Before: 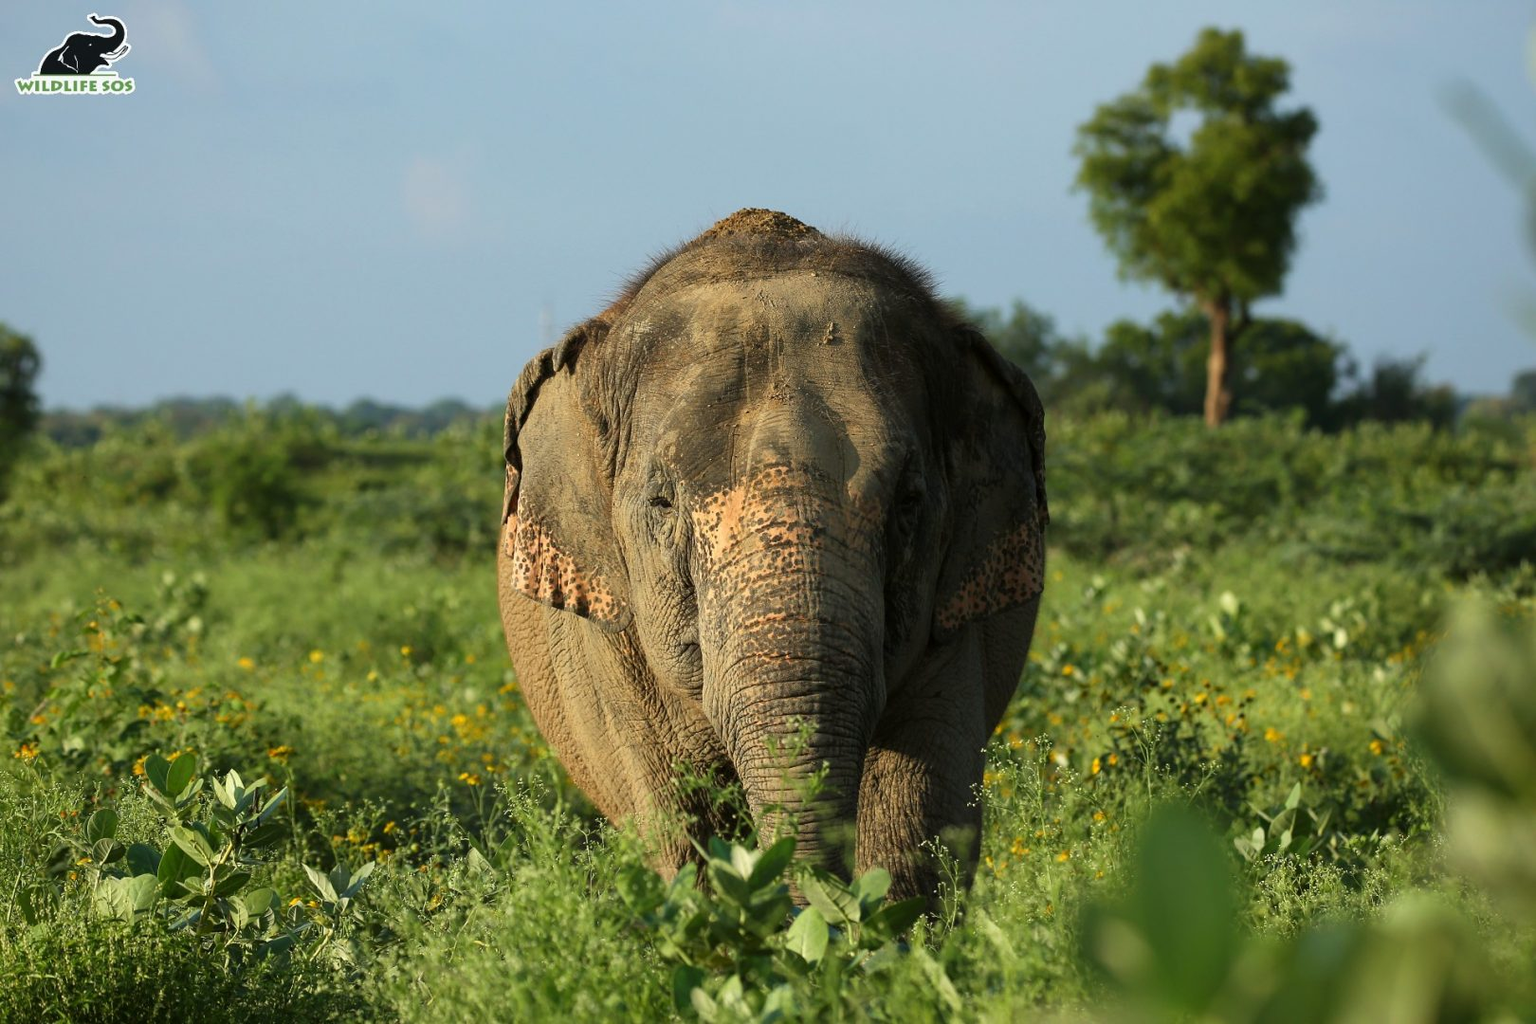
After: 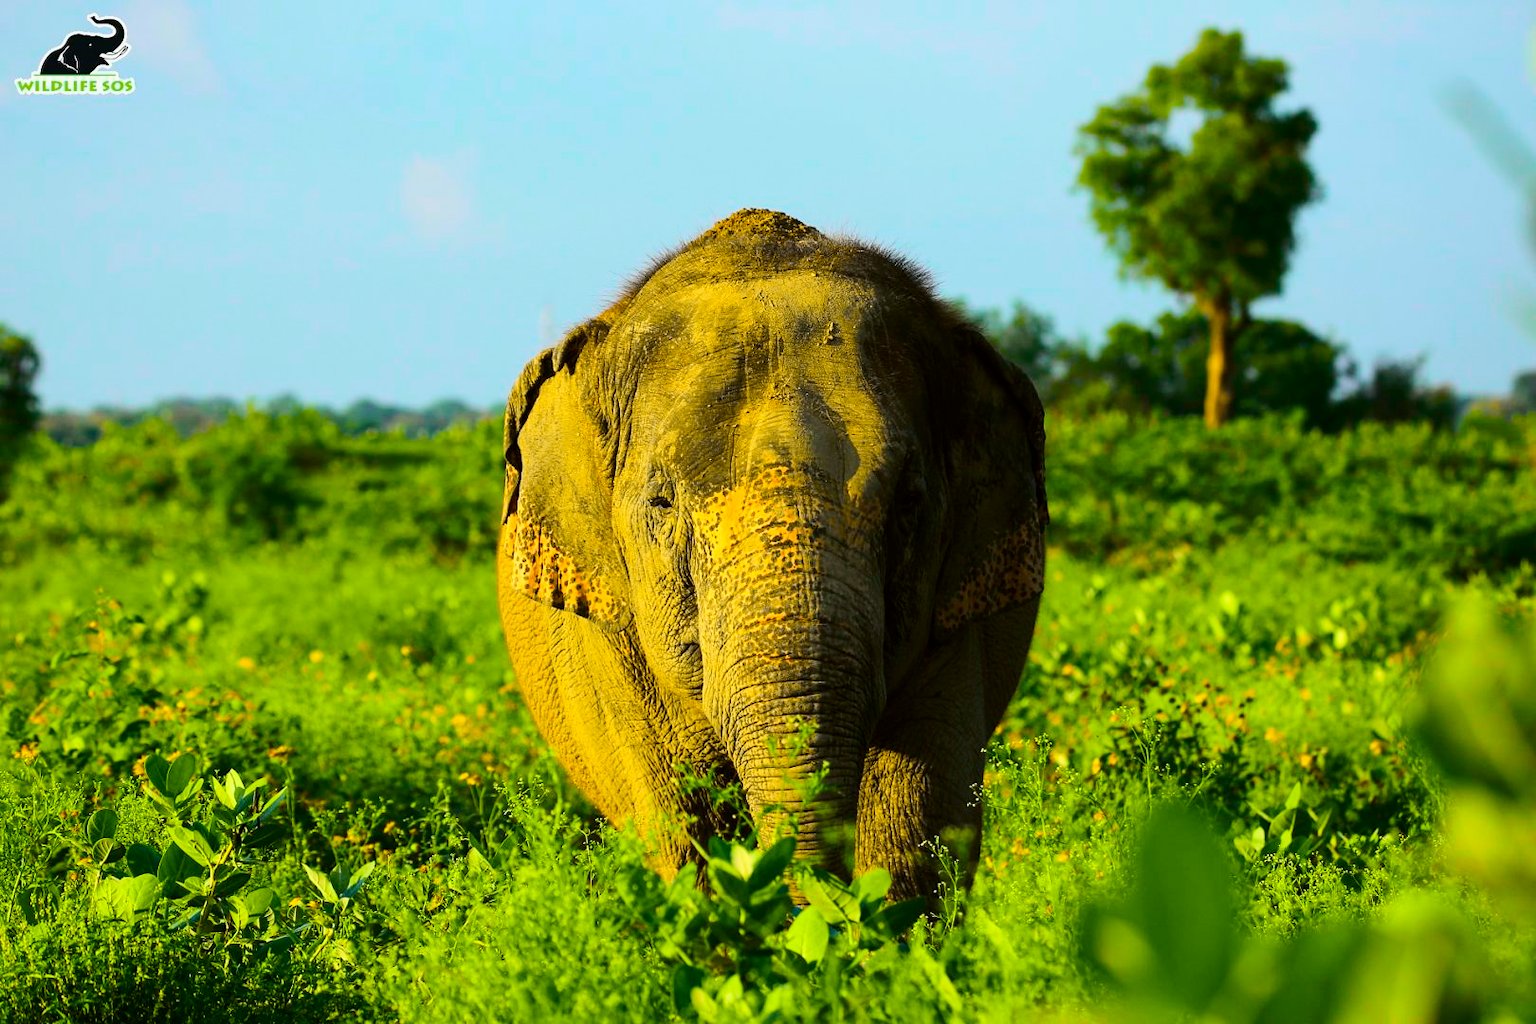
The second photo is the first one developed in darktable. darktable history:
exposure: black level correction 0.002, compensate highlight preservation false
tone curve: curves: ch0 [(0, 0) (0.104, 0.068) (0.236, 0.227) (0.46, 0.576) (0.657, 0.796) (0.861, 0.932) (1, 0.981)]; ch1 [(0, 0) (0.353, 0.344) (0.434, 0.382) (0.479, 0.476) (0.502, 0.504) (0.544, 0.534) (0.57, 0.57) (0.586, 0.603) (0.618, 0.631) (0.657, 0.679) (1, 1)]; ch2 [(0, 0) (0.34, 0.314) (0.434, 0.43) (0.5, 0.511) (0.528, 0.545) (0.557, 0.573) (0.573, 0.618) (0.628, 0.751) (1, 1)], color space Lab, independent channels, preserve colors none
color balance rgb: perceptual saturation grading › global saturation 25%, global vibrance 20%
